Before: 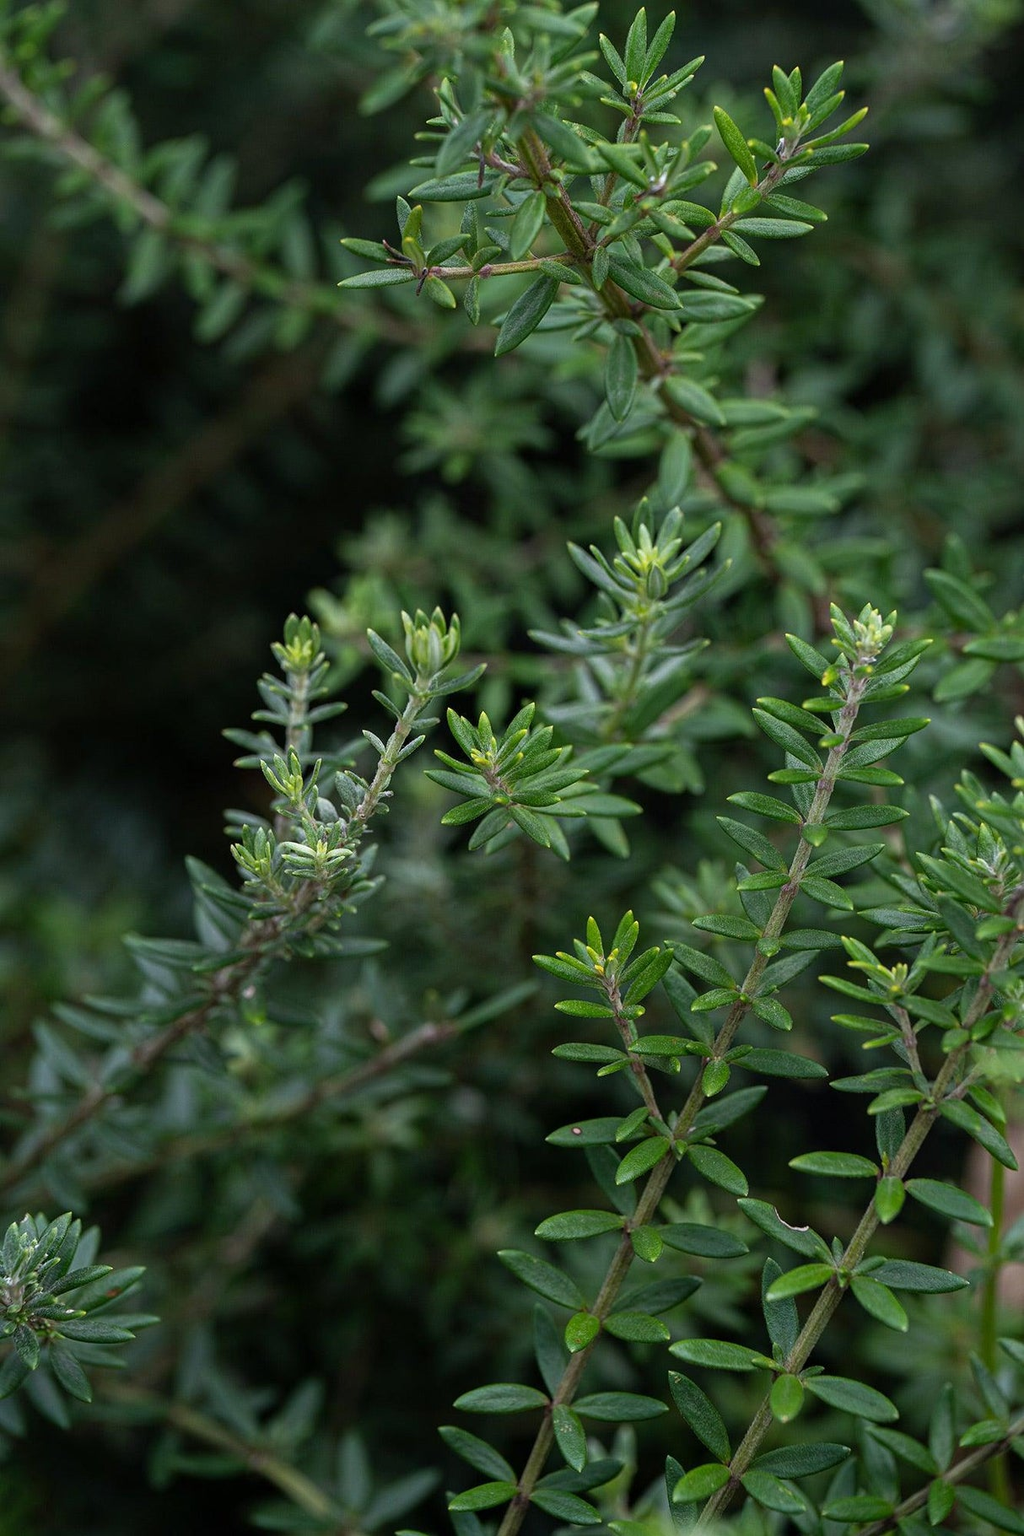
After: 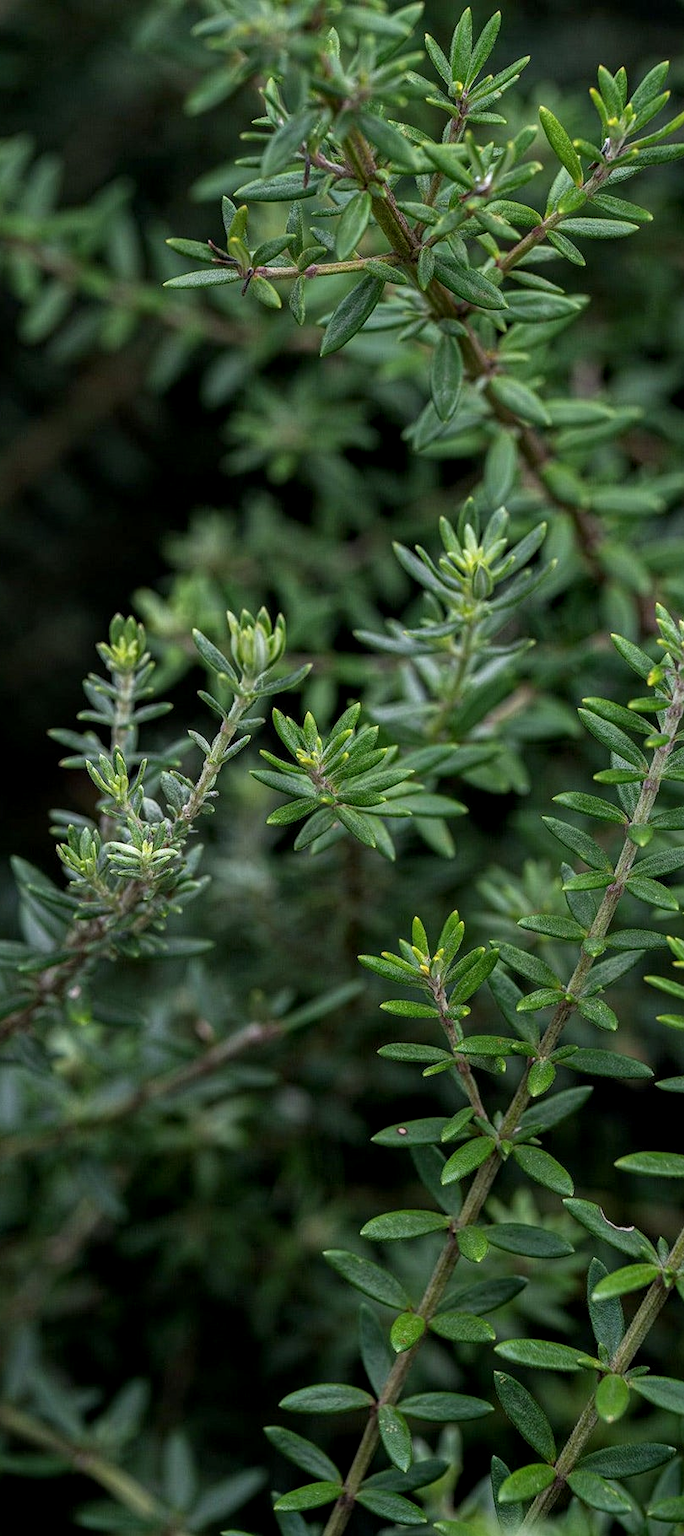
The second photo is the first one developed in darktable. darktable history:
local contrast: highlights 23%, detail 130%
crop: left 17.059%, right 16.126%
